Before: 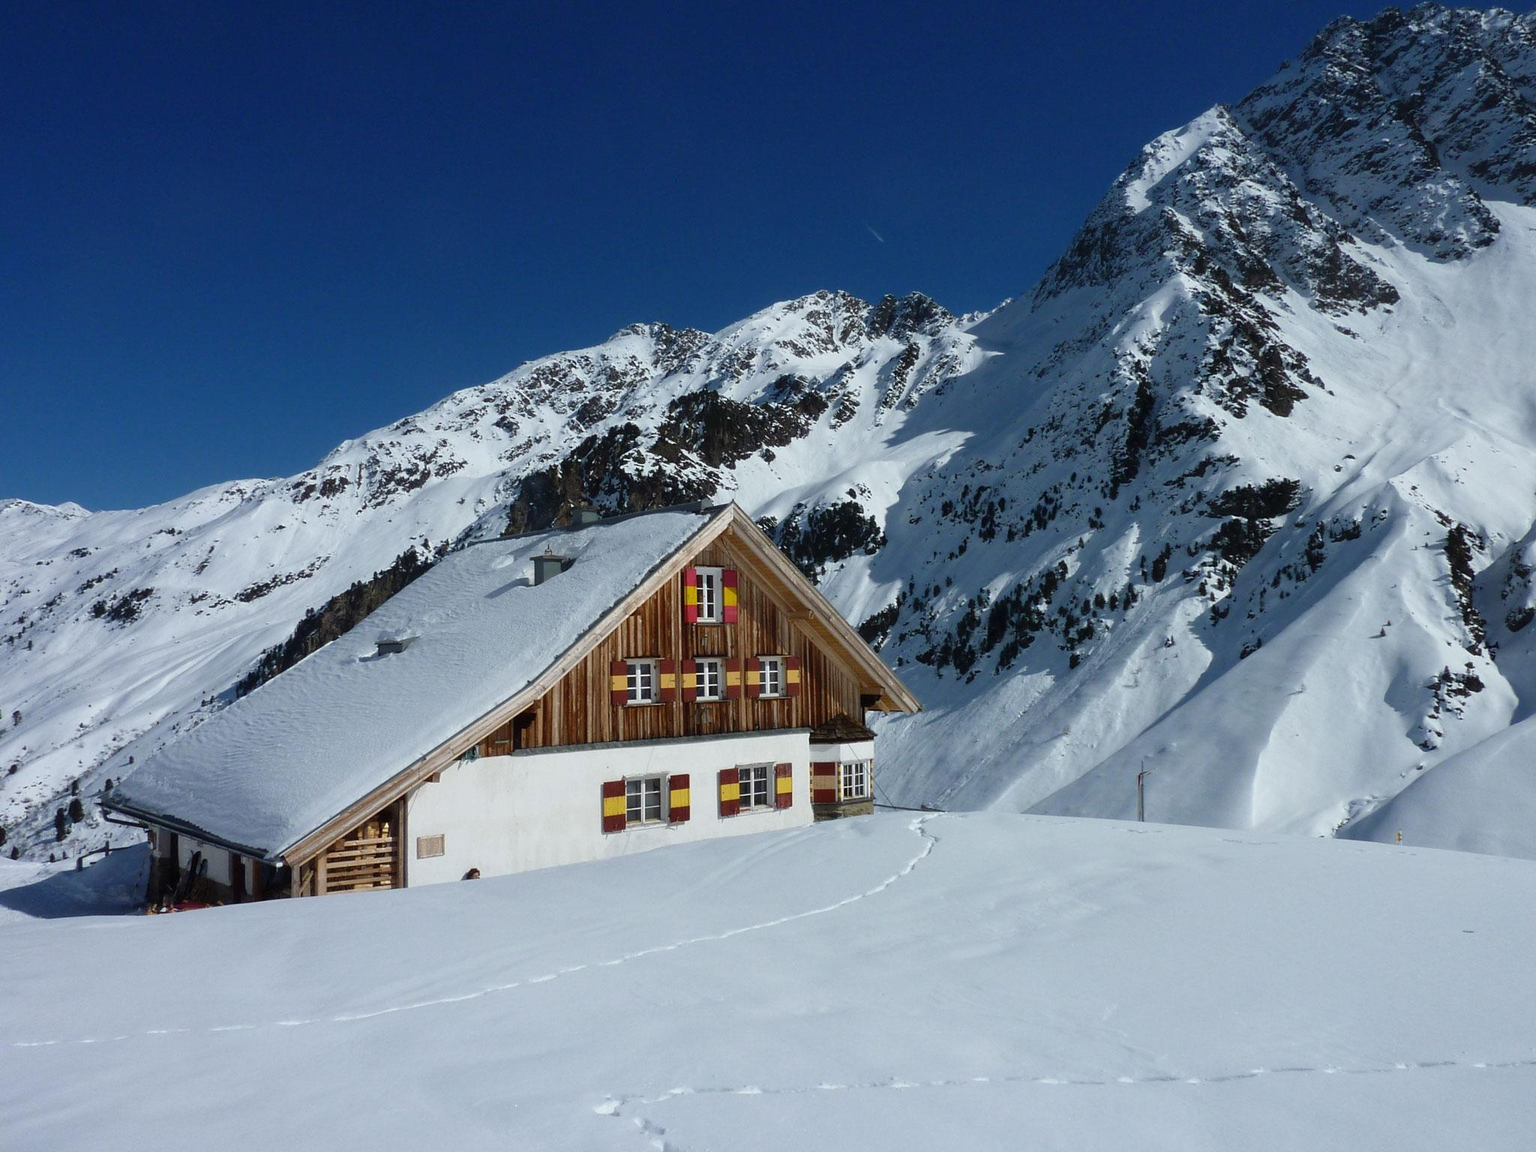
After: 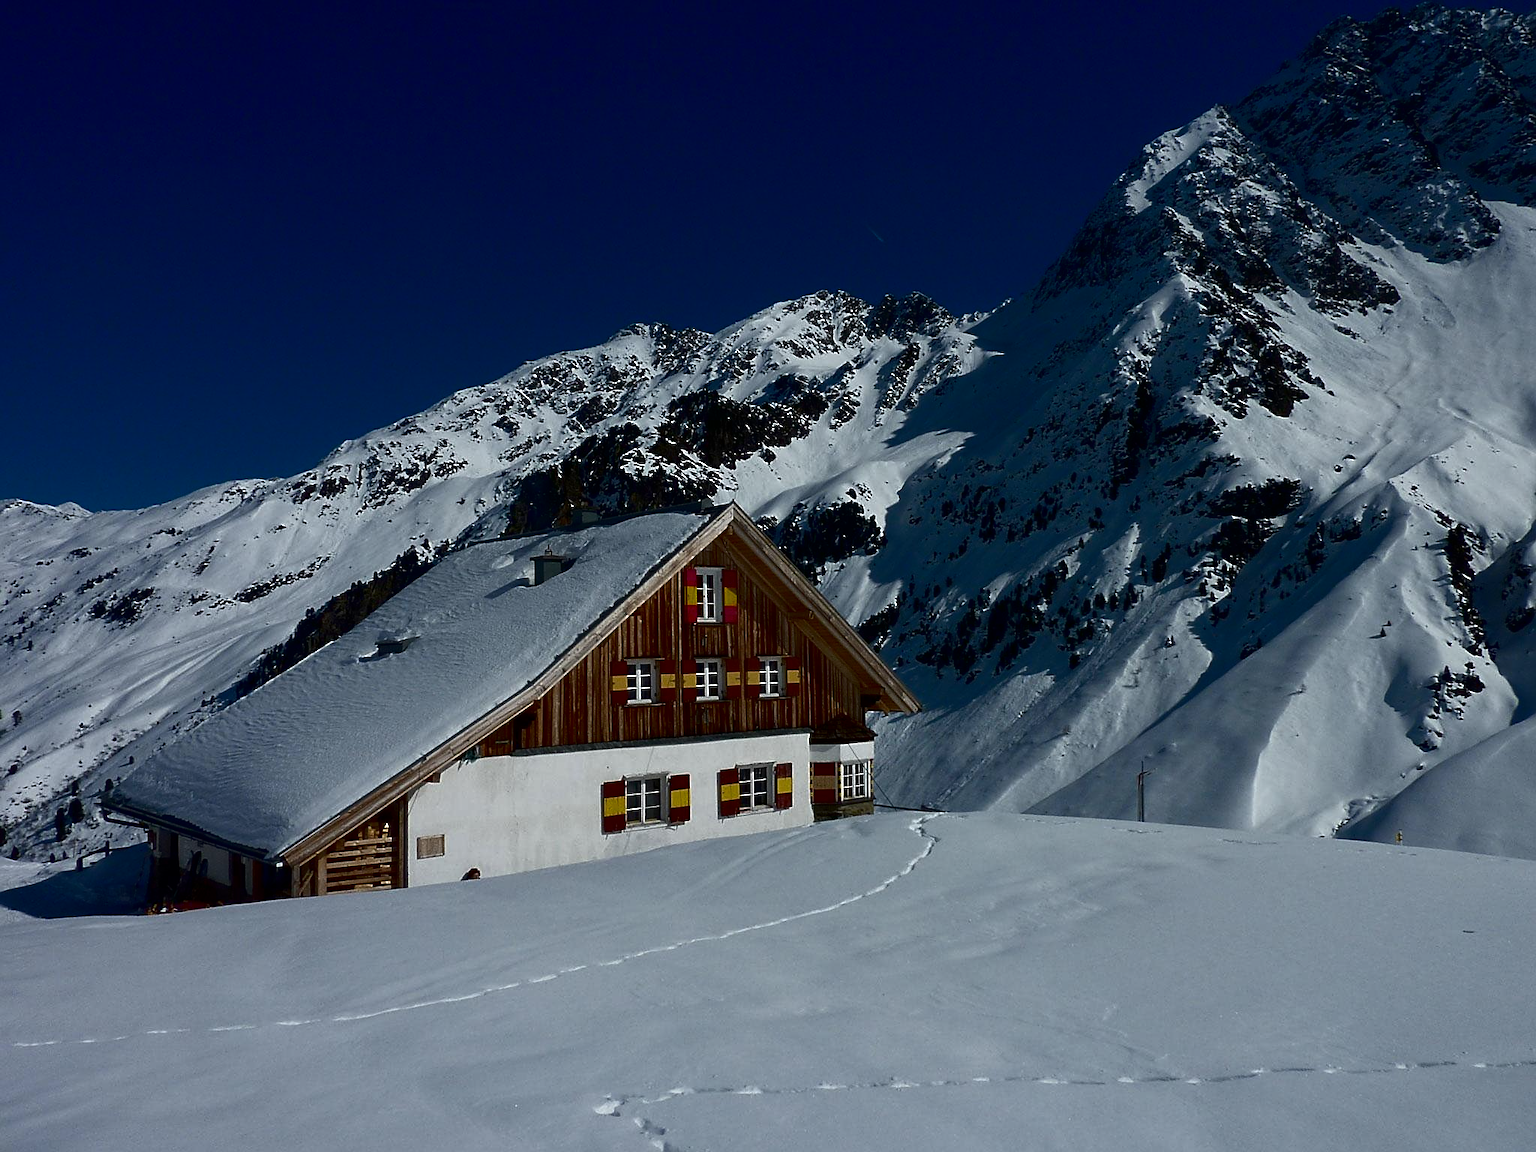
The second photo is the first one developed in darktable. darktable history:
sharpen: on, module defaults
contrast brightness saturation: brightness -0.512
